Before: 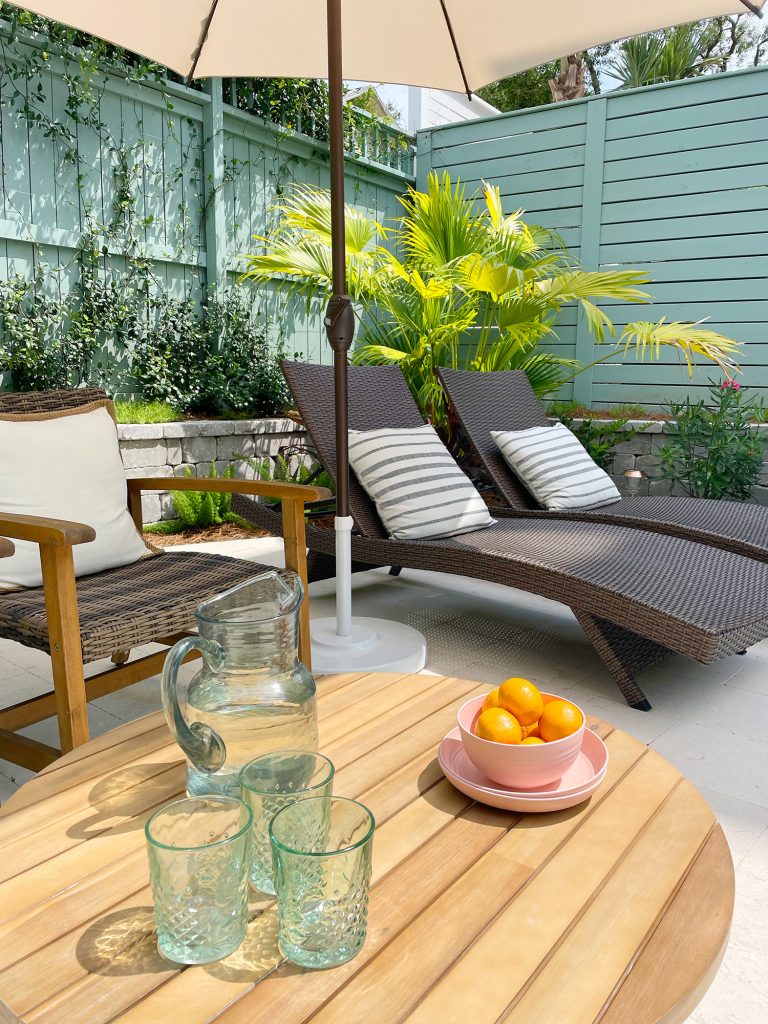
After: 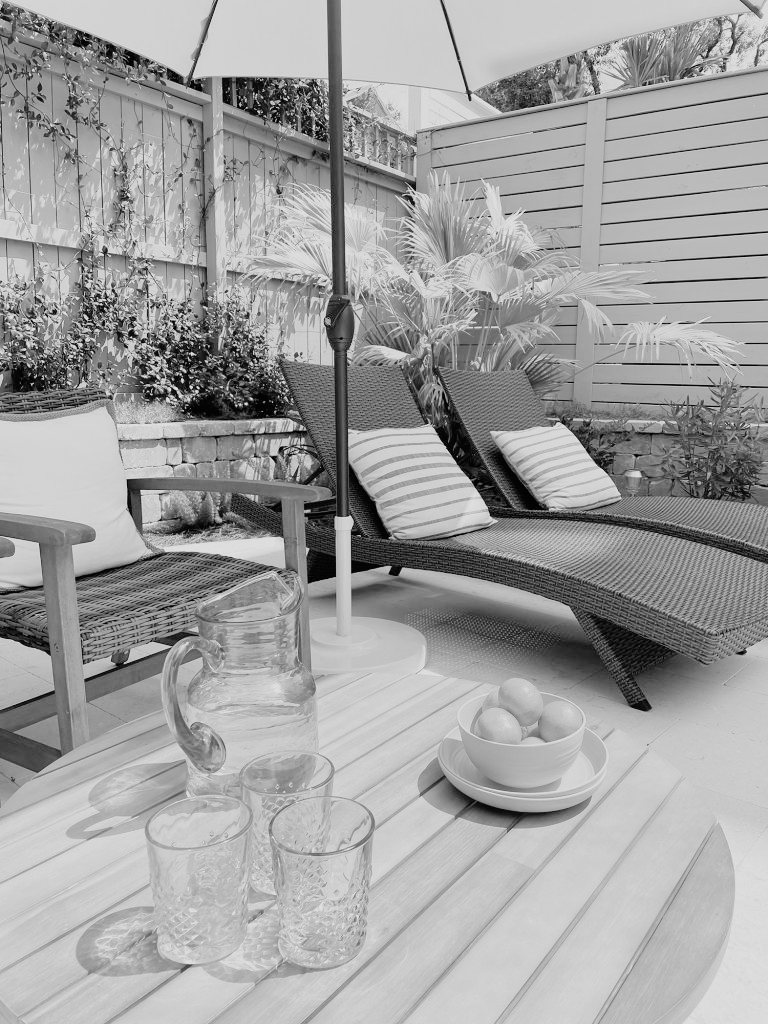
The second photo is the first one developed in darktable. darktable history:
filmic rgb: black relative exposure -7.65 EV, white relative exposure 4.56 EV, hardness 3.61, color science v6 (2022)
monochrome: a 2.21, b -1.33, size 2.2
contrast brightness saturation: brightness 0.18, saturation -0.5
